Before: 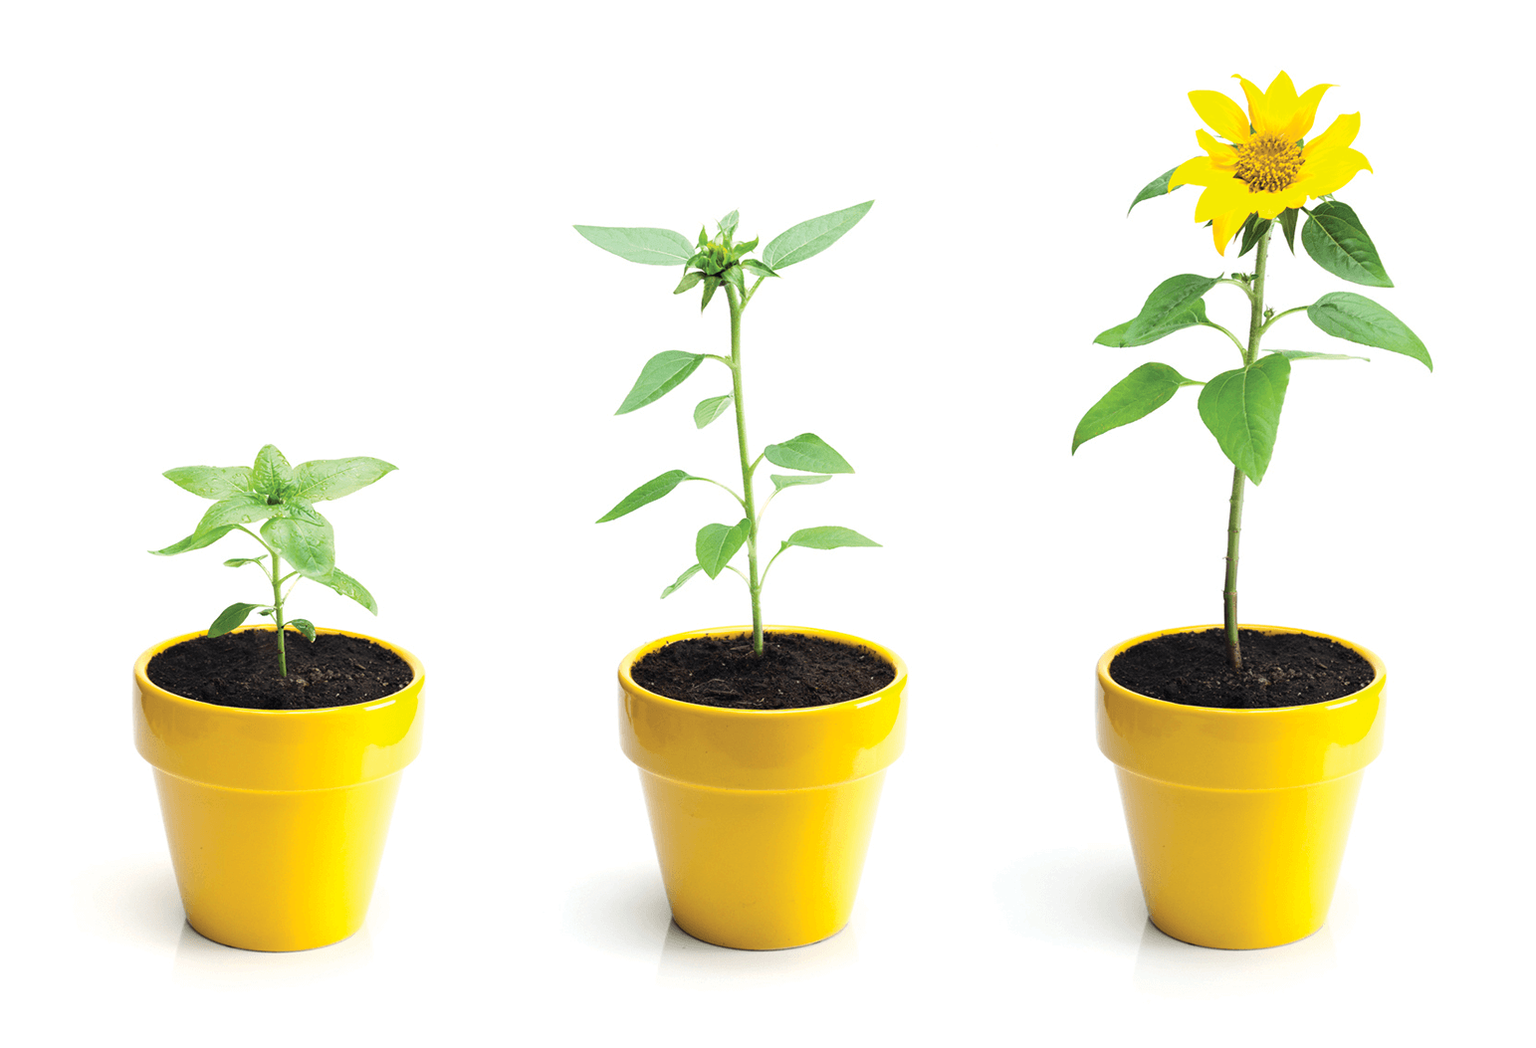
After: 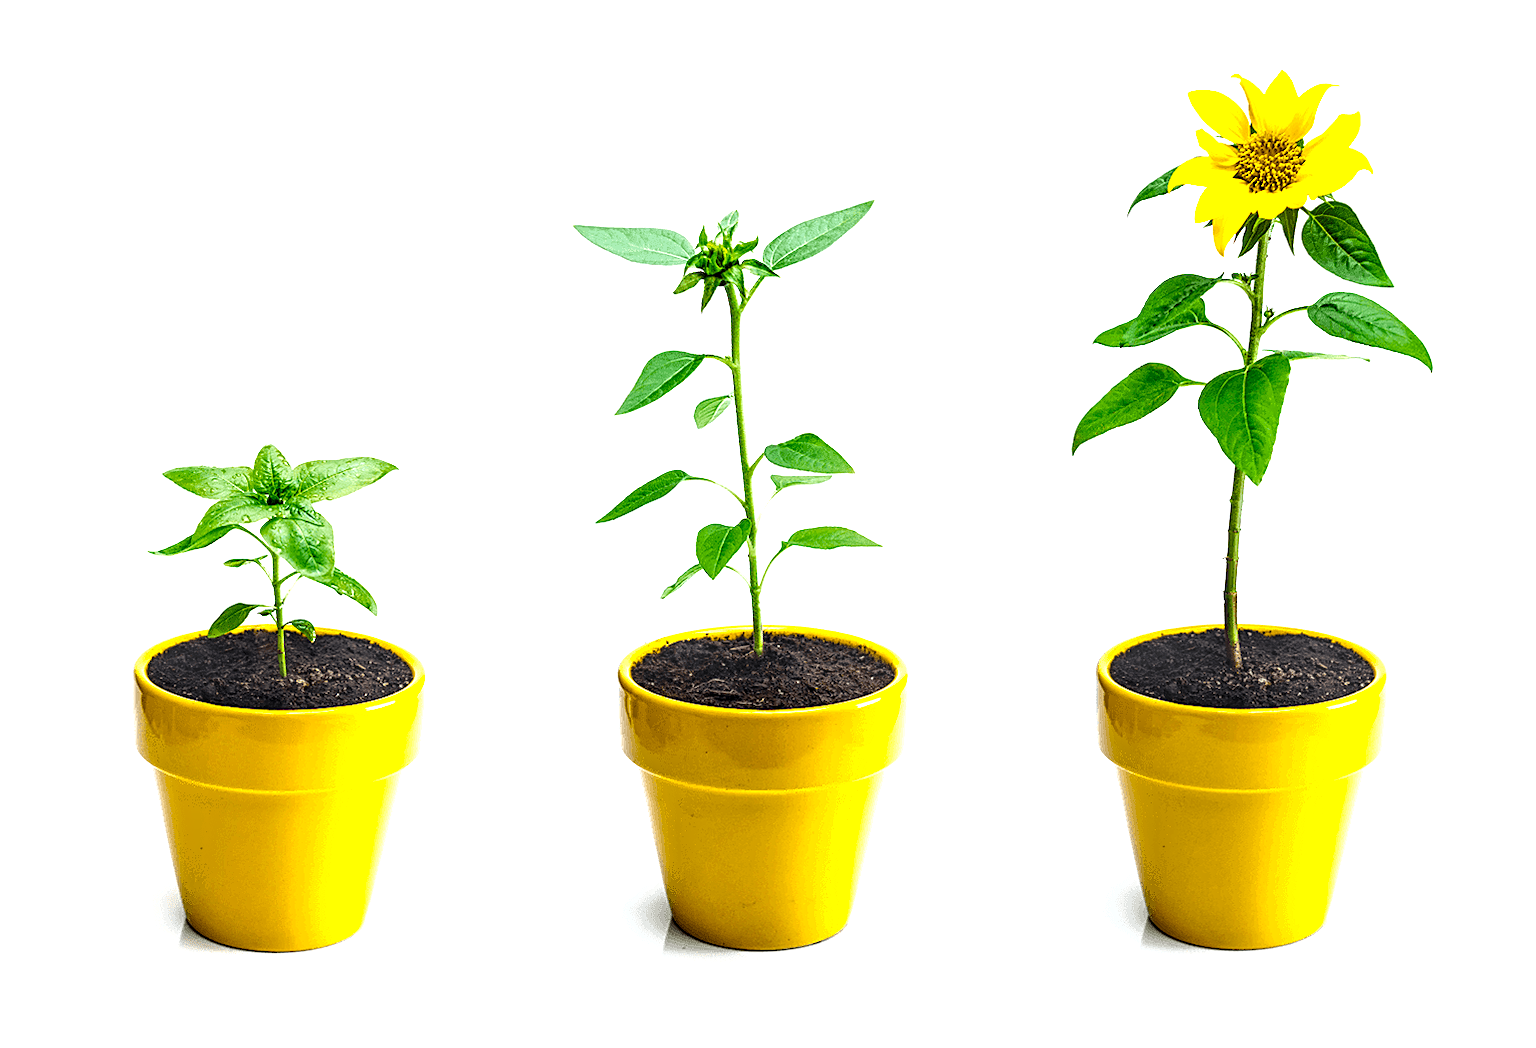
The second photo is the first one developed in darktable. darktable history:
color balance rgb: linear chroma grading › global chroma 9%, perceptual saturation grading › global saturation 36%, perceptual saturation grading › shadows 35%, perceptual brilliance grading › global brilliance 15%, perceptual brilliance grading › shadows -35%, global vibrance 15%
white balance: red 0.983, blue 1.036
local contrast: highlights 12%, shadows 38%, detail 183%, midtone range 0.471
sharpen: on, module defaults
